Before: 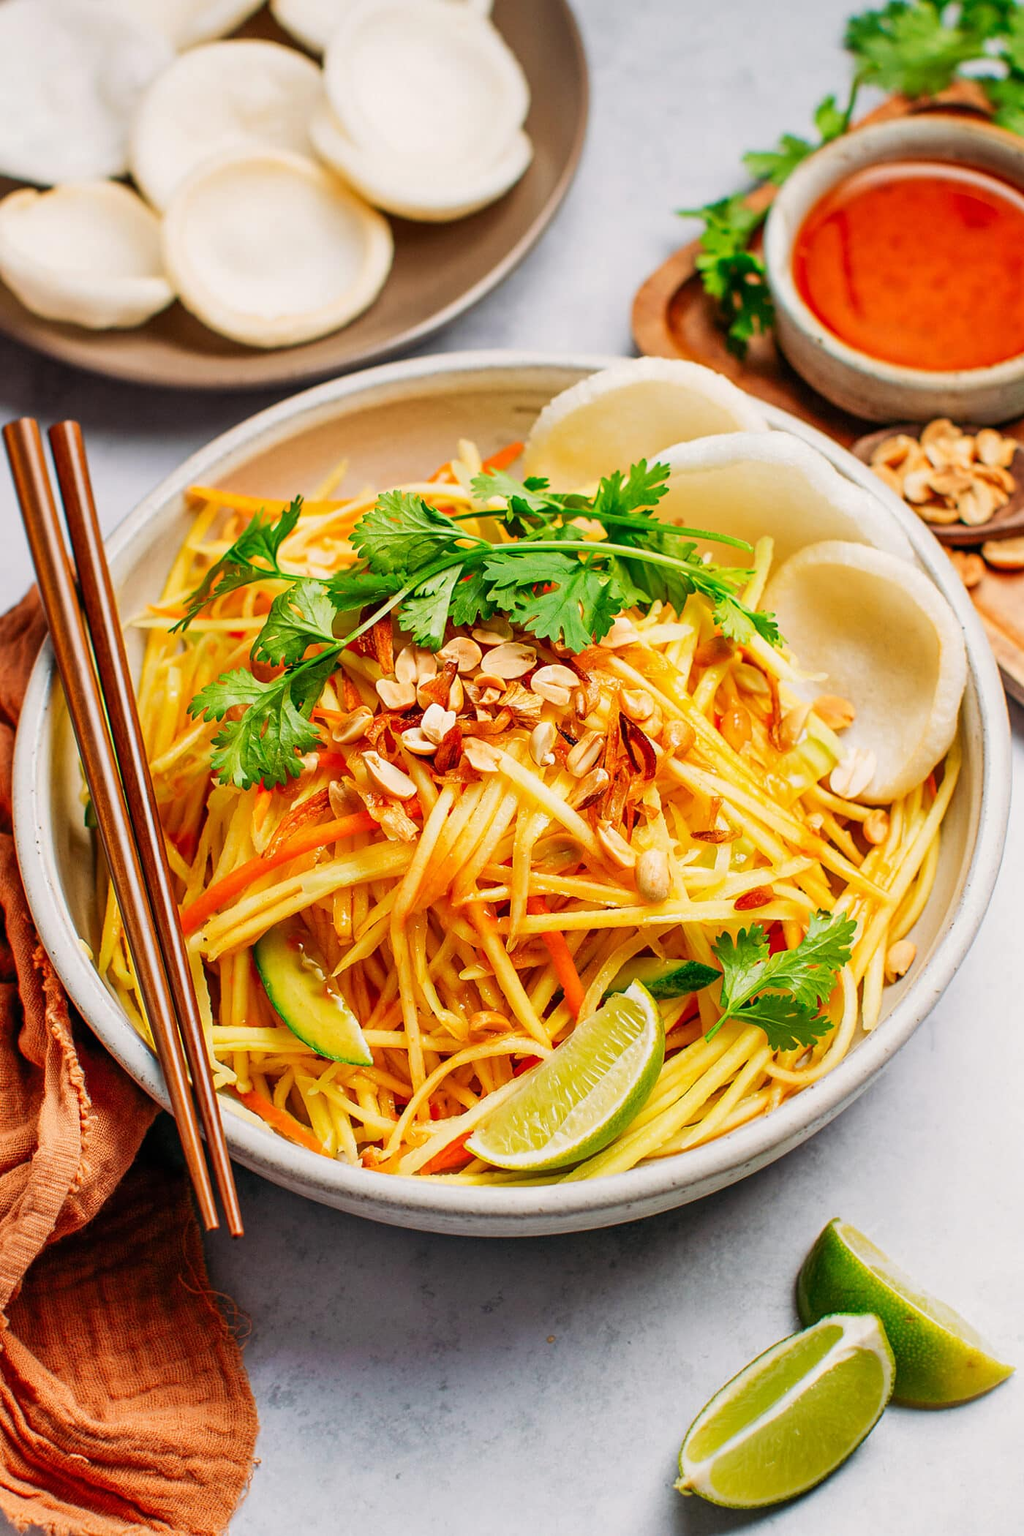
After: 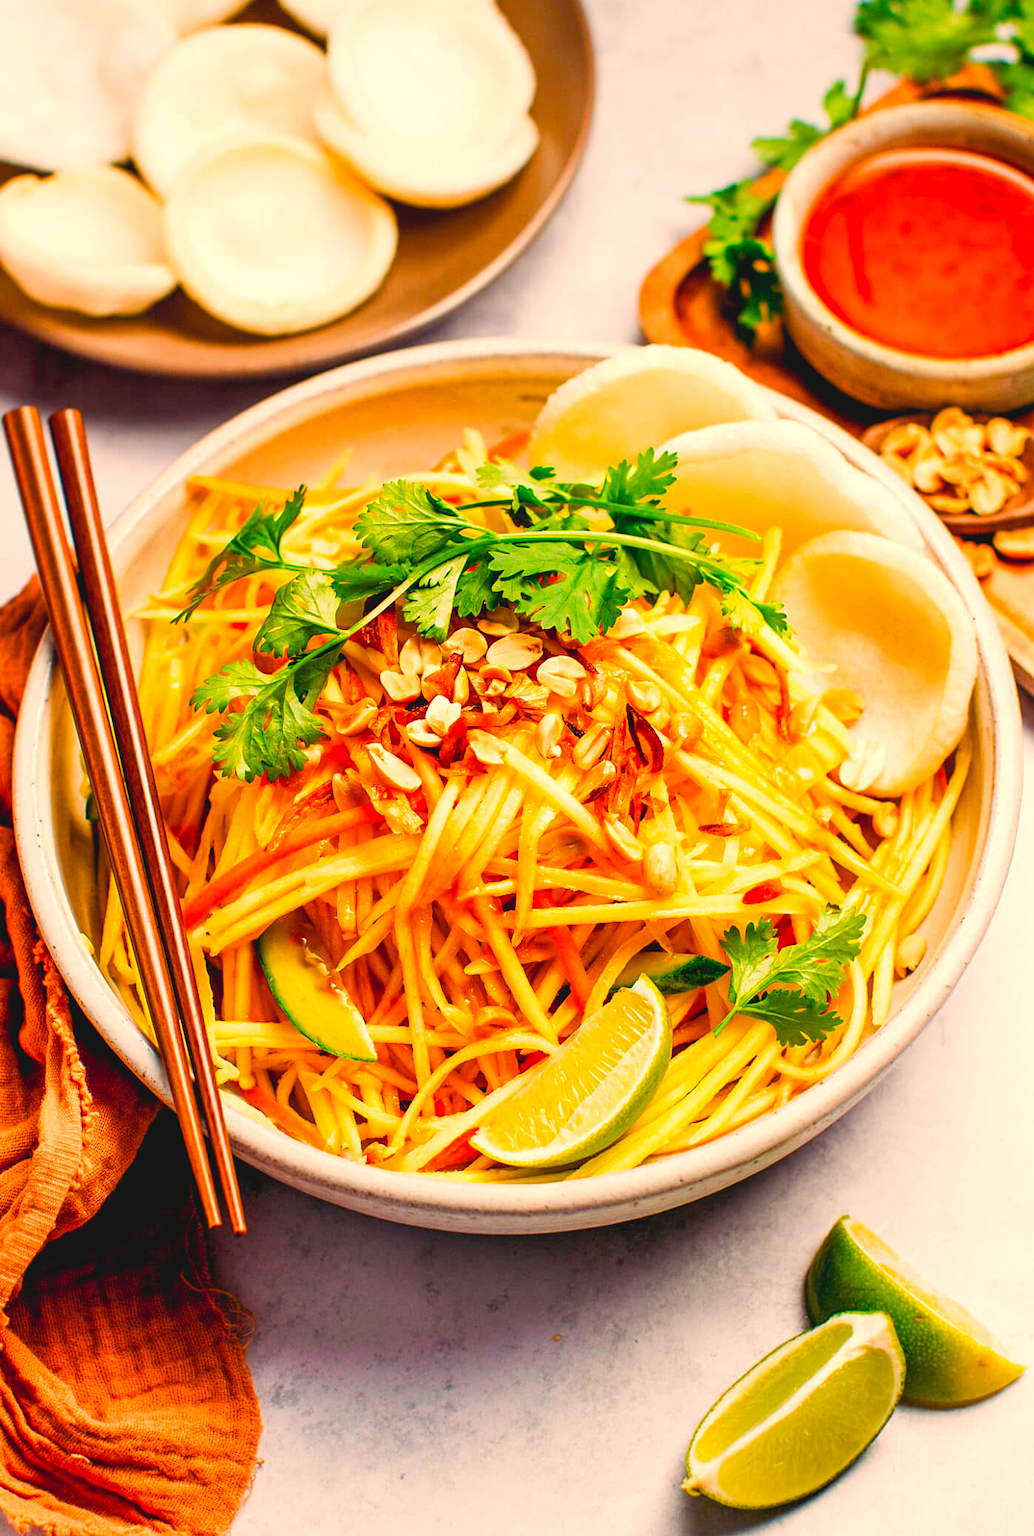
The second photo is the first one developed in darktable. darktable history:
color balance rgb: shadows lift › luminance -21.66%, shadows lift › chroma 6.57%, shadows lift › hue 270°, power › chroma 0.68%, power › hue 60°, highlights gain › luminance 6.08%, highlights gain › chroma 1.33%, highlights gain › hue 90°, global offset › luminance -0.87%, perceptual saturation grading › global saturation 26.86%, perceptual saturation grading › highlights -28.39%, perceptual saturation grading › mid-tones 15.22%, perceptual saturation grading › shadows 33.98%, perceptual brilliance grading › highlights 10%, perceptual brilliance grading › mid-tones 5%
white balance: red 1.127, blue 0.943
contrast brightness saturation: contrast -0.1, brightness 0.05, saturation 0.08
crop: top 1.049%, right 0.001%
